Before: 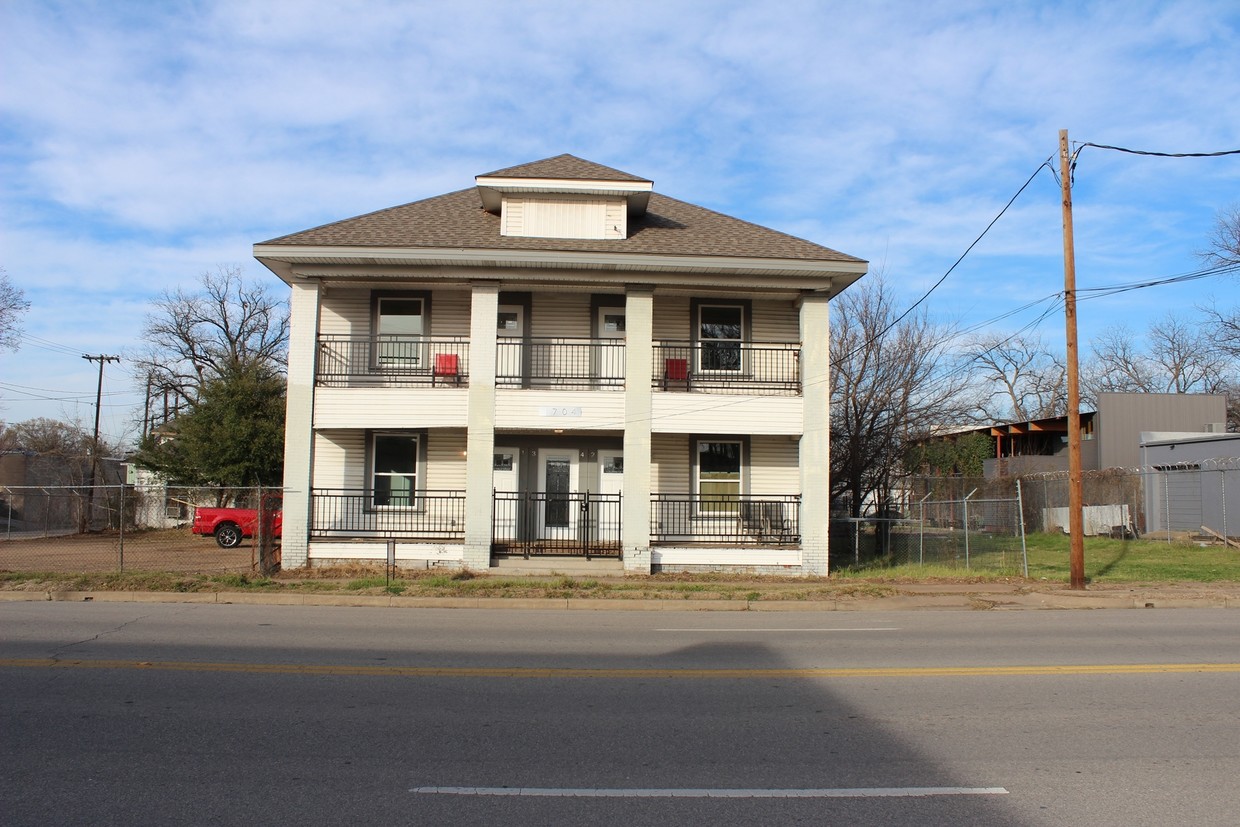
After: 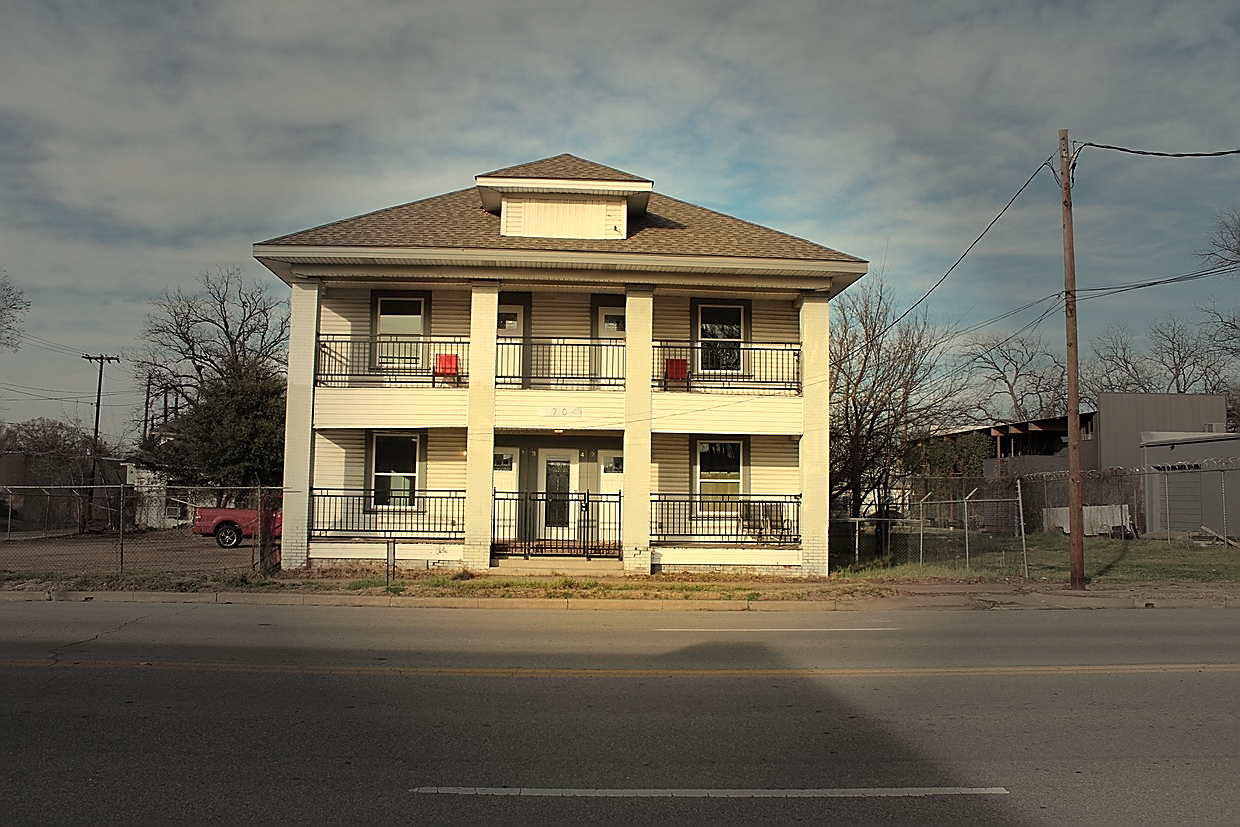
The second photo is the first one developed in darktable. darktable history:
sharpen: radius 1.4, amount 1.25, threshold 0.7
shadows and highlights: shadows 37.27, highlights -28.18, soften with gaussian
white balance: red 1.08, blue 0.791
vignetting: fall-off start 31.28%, fall-off radius 34.64%, brightness -0.575
